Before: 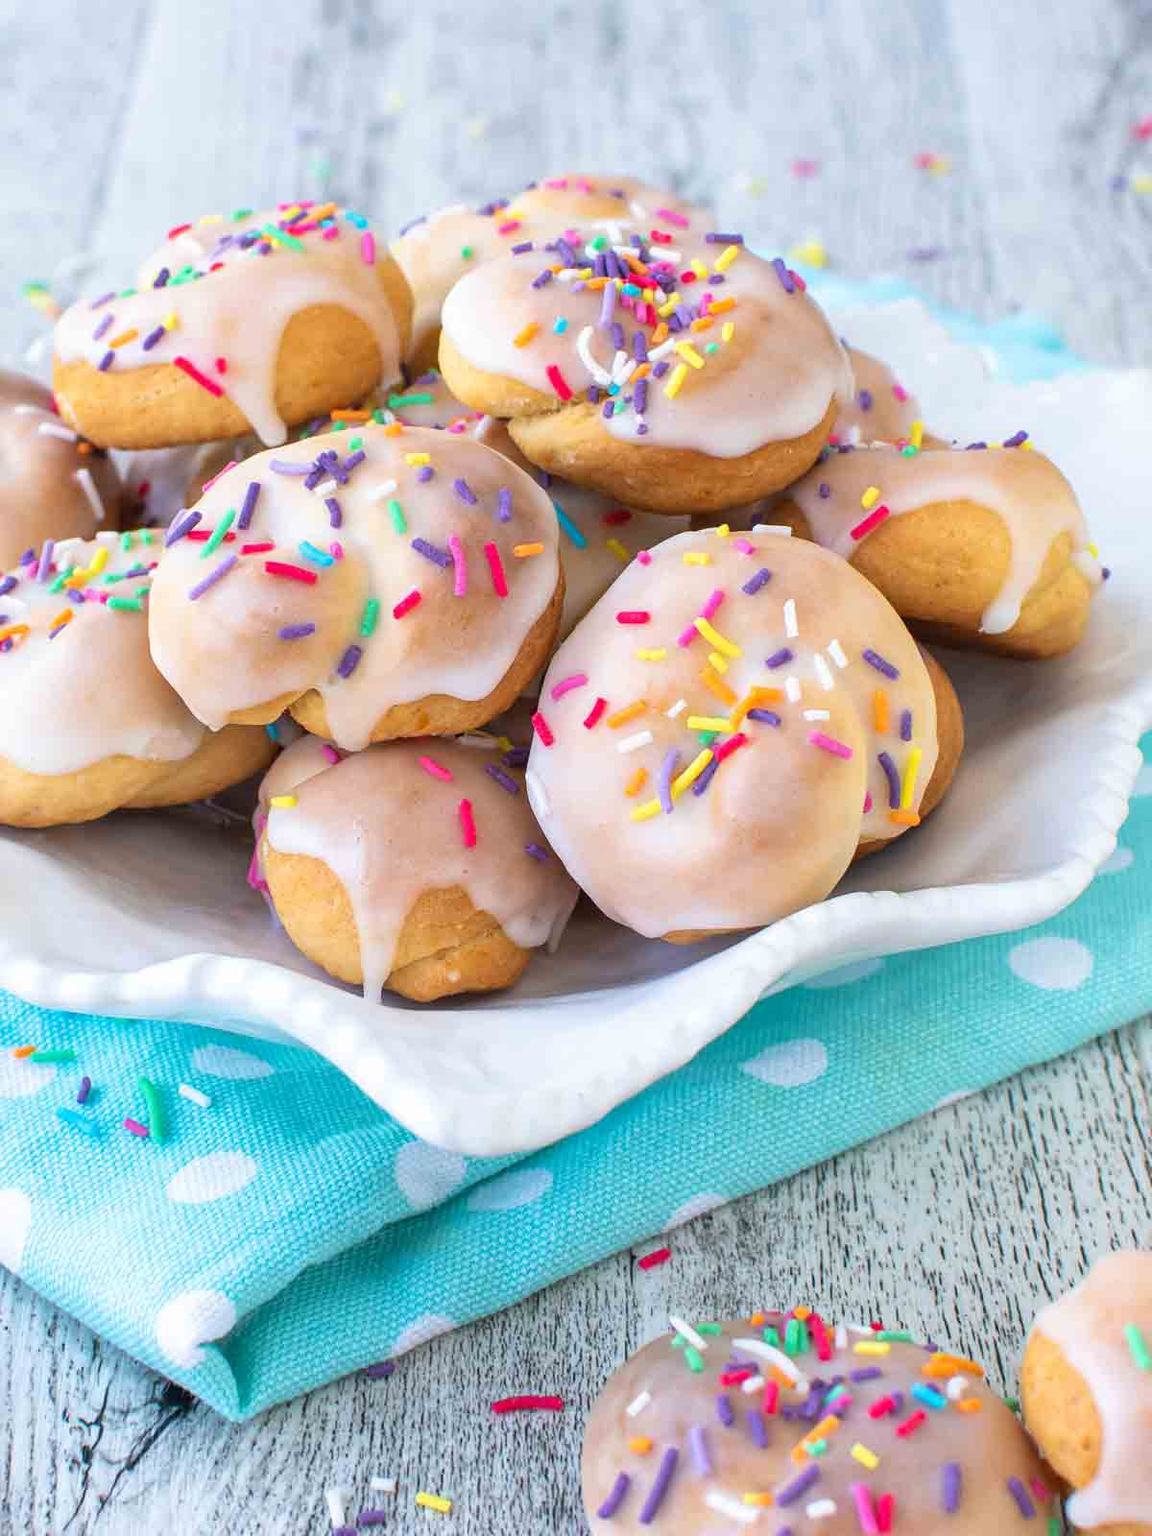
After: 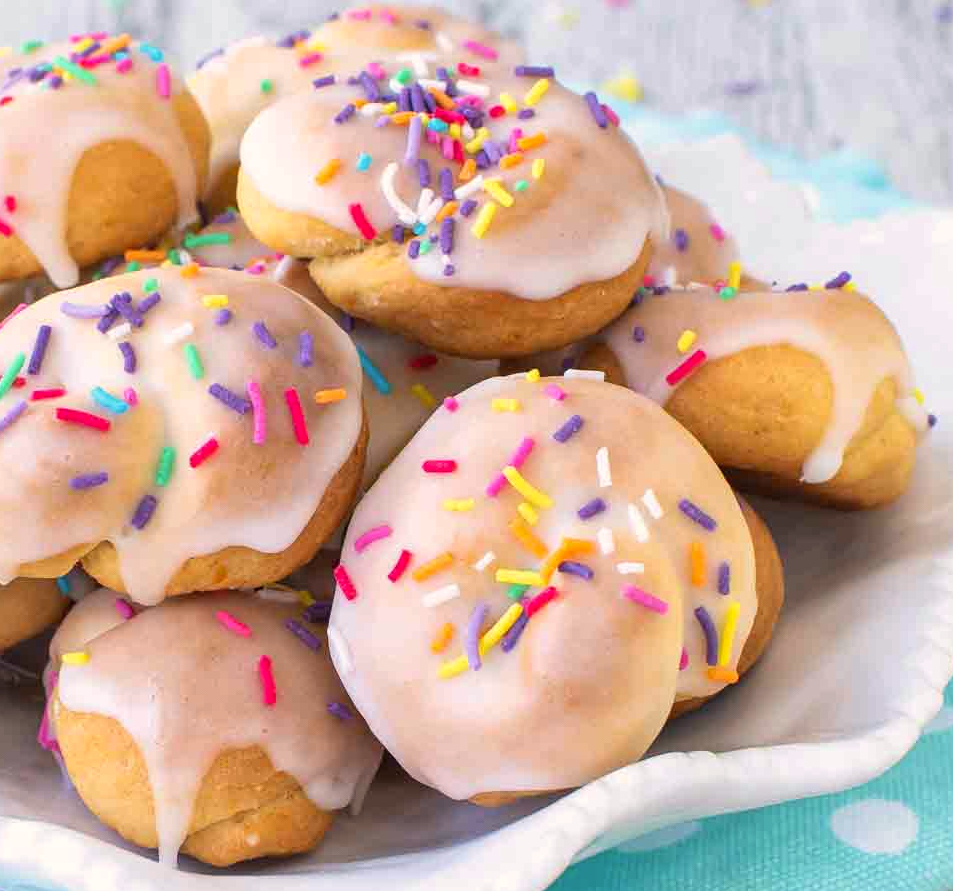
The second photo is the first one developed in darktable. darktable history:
color correction: highlights a* 3.84, highlights b* 5.07
tone equalizer: on, module defaults
crop: left 18.38%, top 11.092%, right 2.134%, bottom 33.217%
